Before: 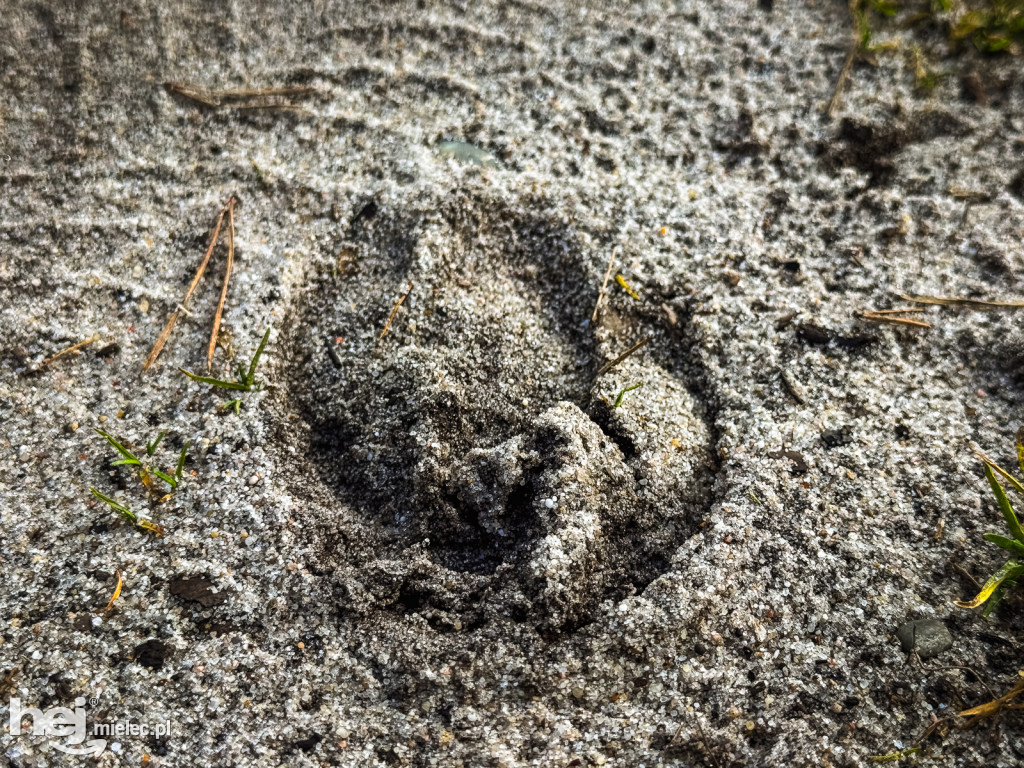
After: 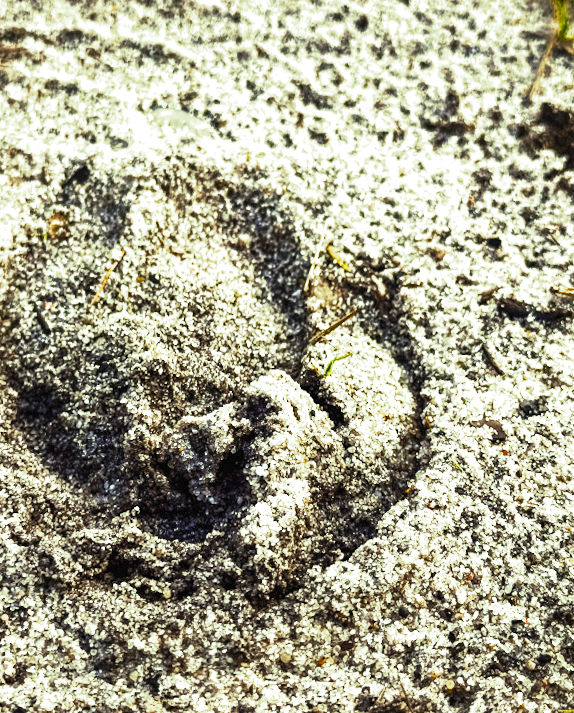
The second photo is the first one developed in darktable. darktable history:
exposure: exposure 0.64 EV, compensate highlight preservation false
crop: left 31.458%, top 0%, right 11.876%
color balance rgb: perceptual saturation grading › global saturation 30%, global vibrance 20%
contrast brightness saturation: contrast 0.2, brightness 0.16, saturation 0.22
rotate and perspective: rotation 0.679°, lens shift (horizontal) 0.136, crop left 0.009, crop right 0.991, crop top 0.078, crop bottom 0.95
split-toning: shadows › hue 290.82°, shadows › saturation 0.34, highlights › saturation 0.38, balance 0, compress 50%
tone equalizer: -8 EV -0.417 EV, -7 EV -0.389 EV, -6 EV -0.333 EV, -5 EV -0.222 EV, -3 EV 0.222 EV, -2 EV 0.333 EV, -1 EV 0.389 EV, +0 EV 0.417 EV, edges refinement/feathering 500, mask exposure compensation -1.57 EV, preserve details no
